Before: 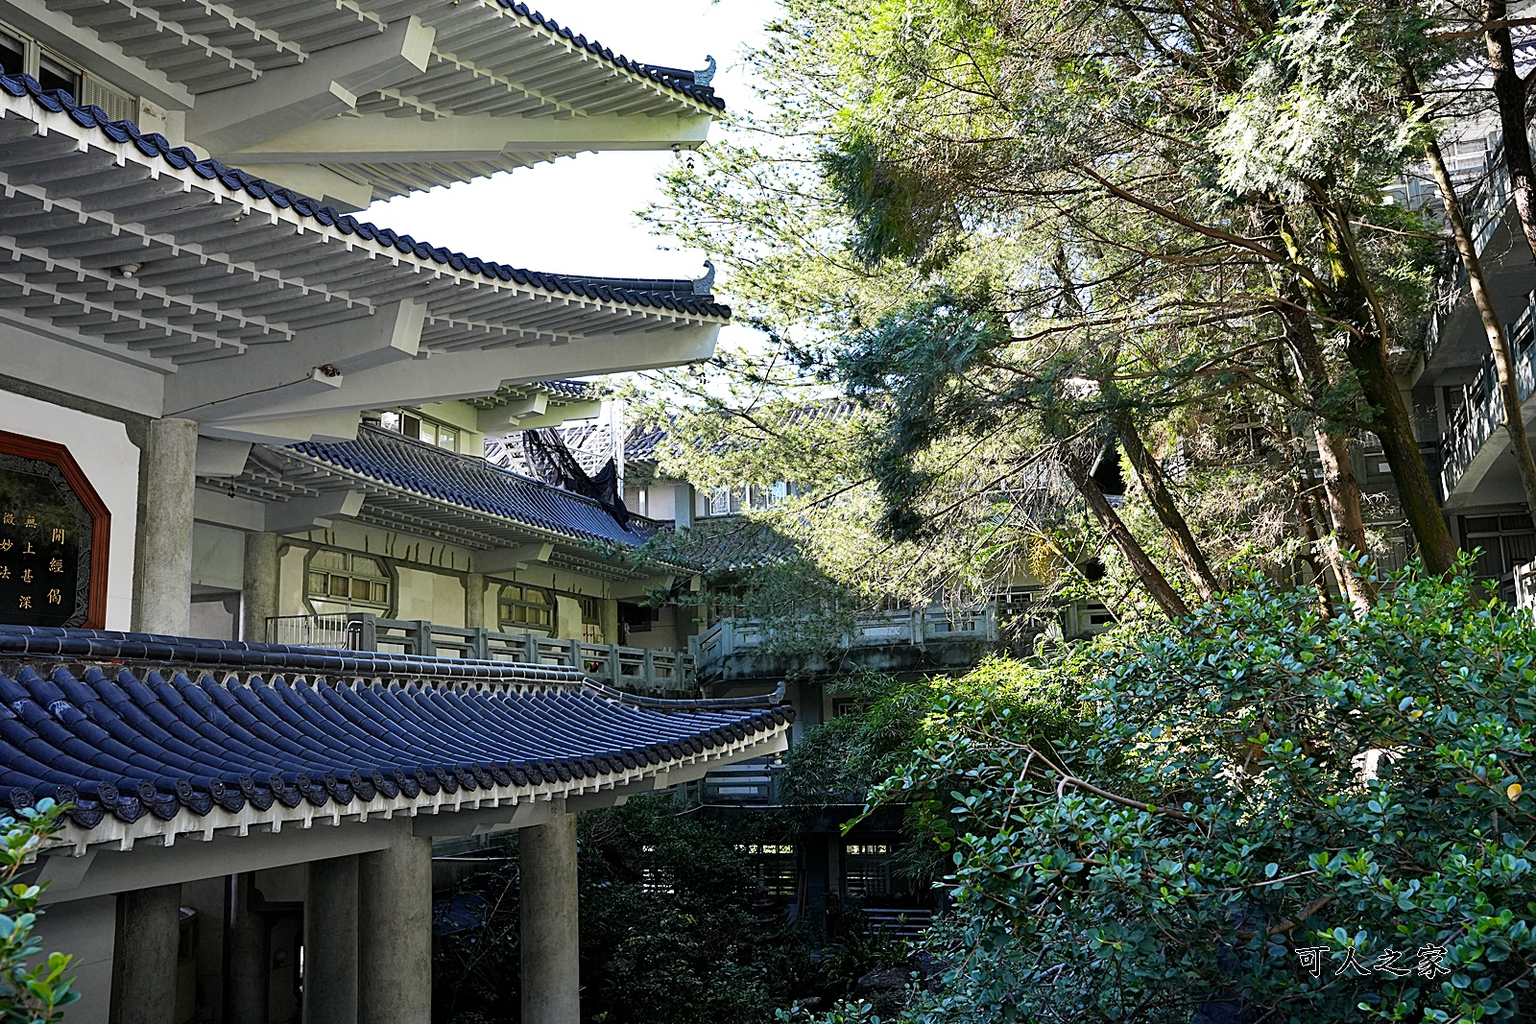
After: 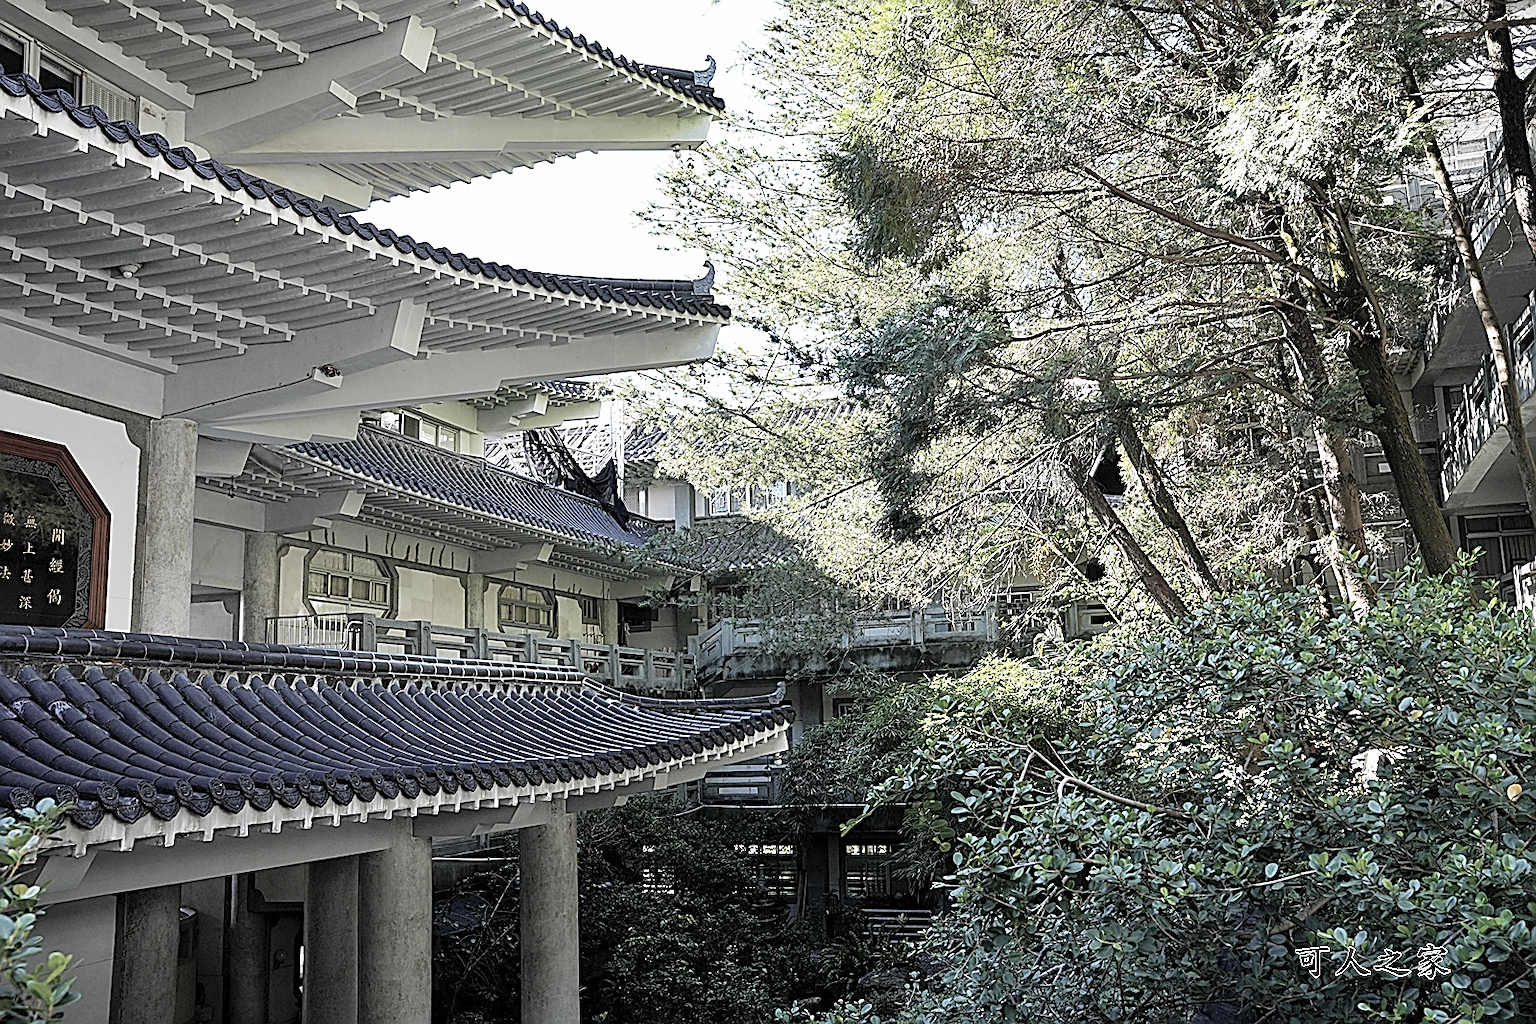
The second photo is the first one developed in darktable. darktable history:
tone equalizer: edges refinement/feathering 500, mask exposure compensation -1.57 EV, preserve details no
contrast brightness saturation: brightness 0.181, saturation -0.503
sharpen: amount 0.748
exposure: exposure -0.029 EV, compensate exposure bias true, compensate highlight preservation false
